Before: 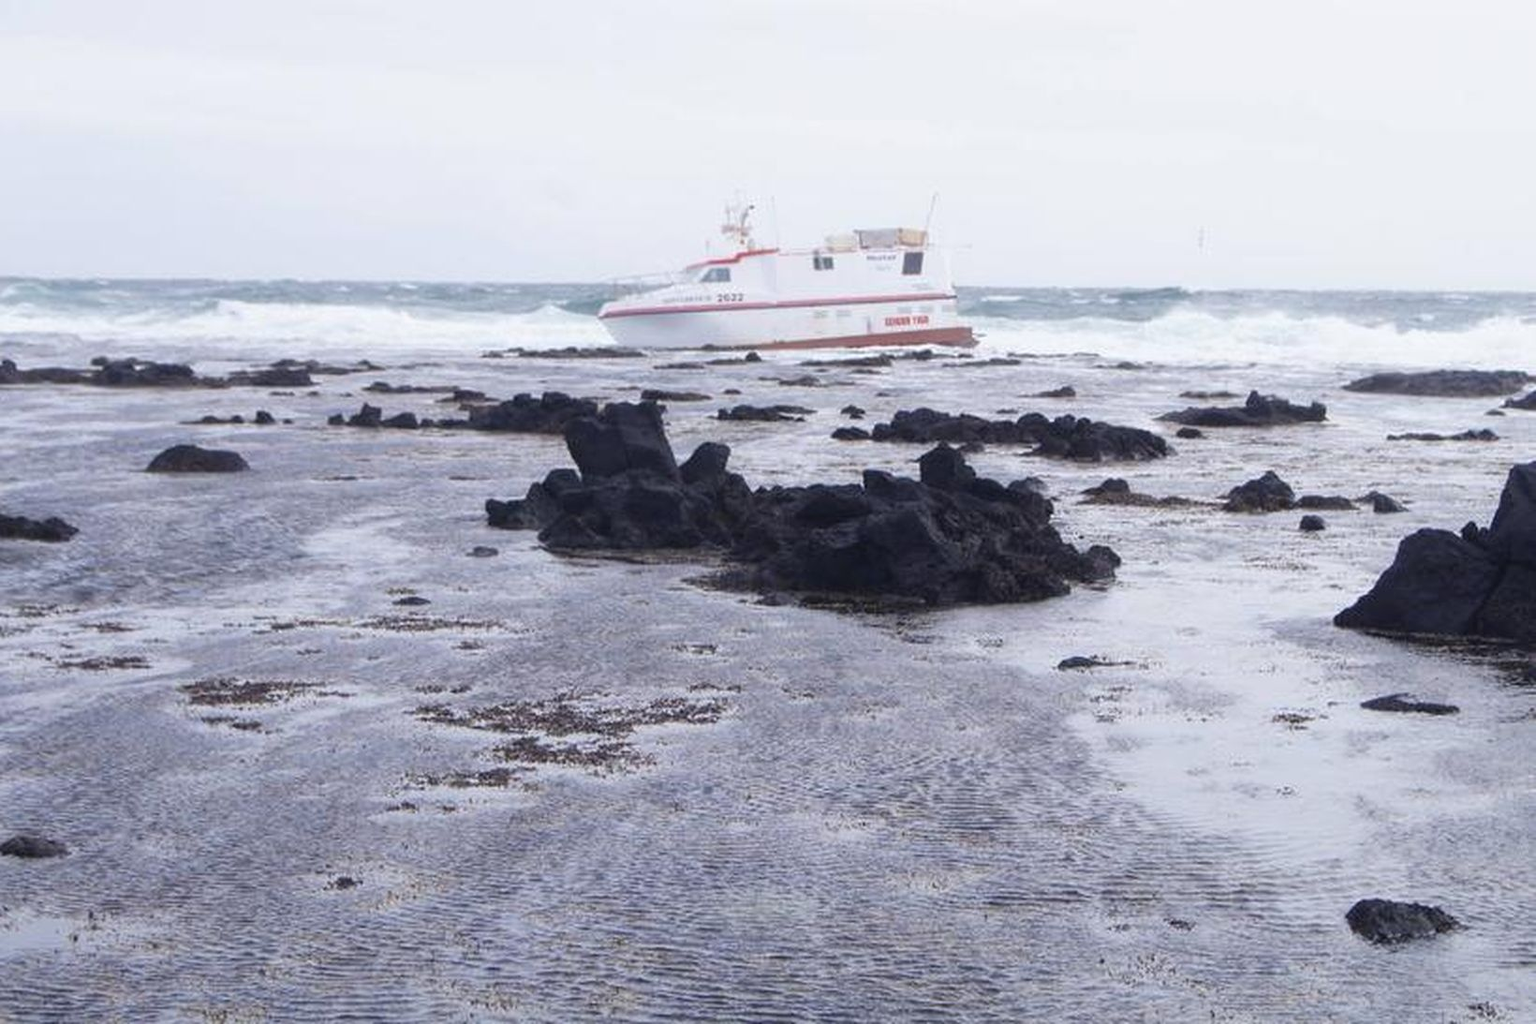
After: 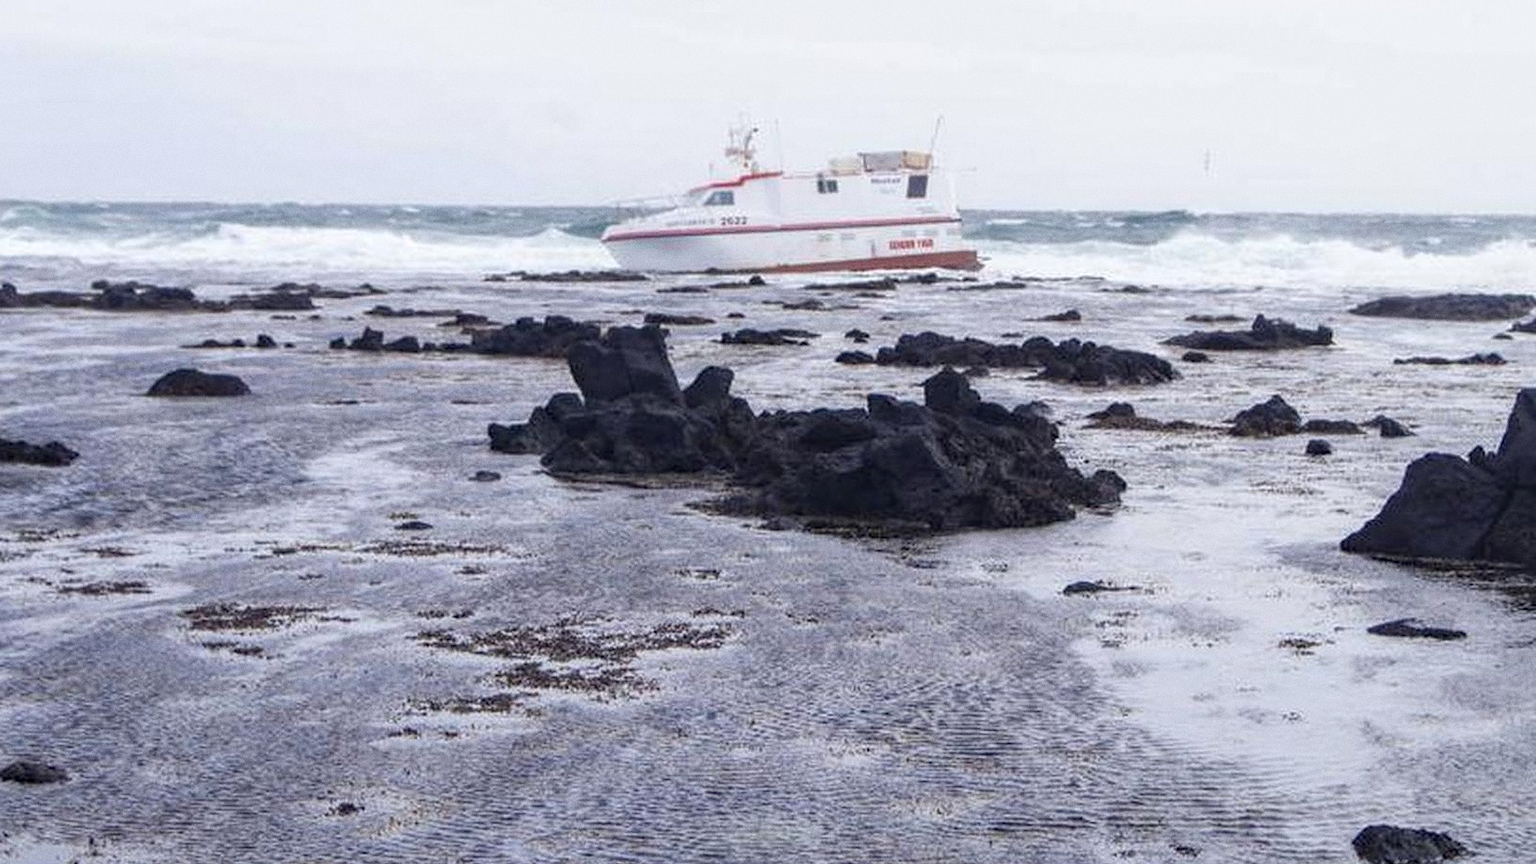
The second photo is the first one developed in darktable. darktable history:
grain: coarseness 7.08 ISO, strength 21.67%, mid-tones bias 59.58%
haze removal: compatibility mode true, adaptive false
crop: top 7.625%, bottom 8.027%
local contrast: on, module defaults
